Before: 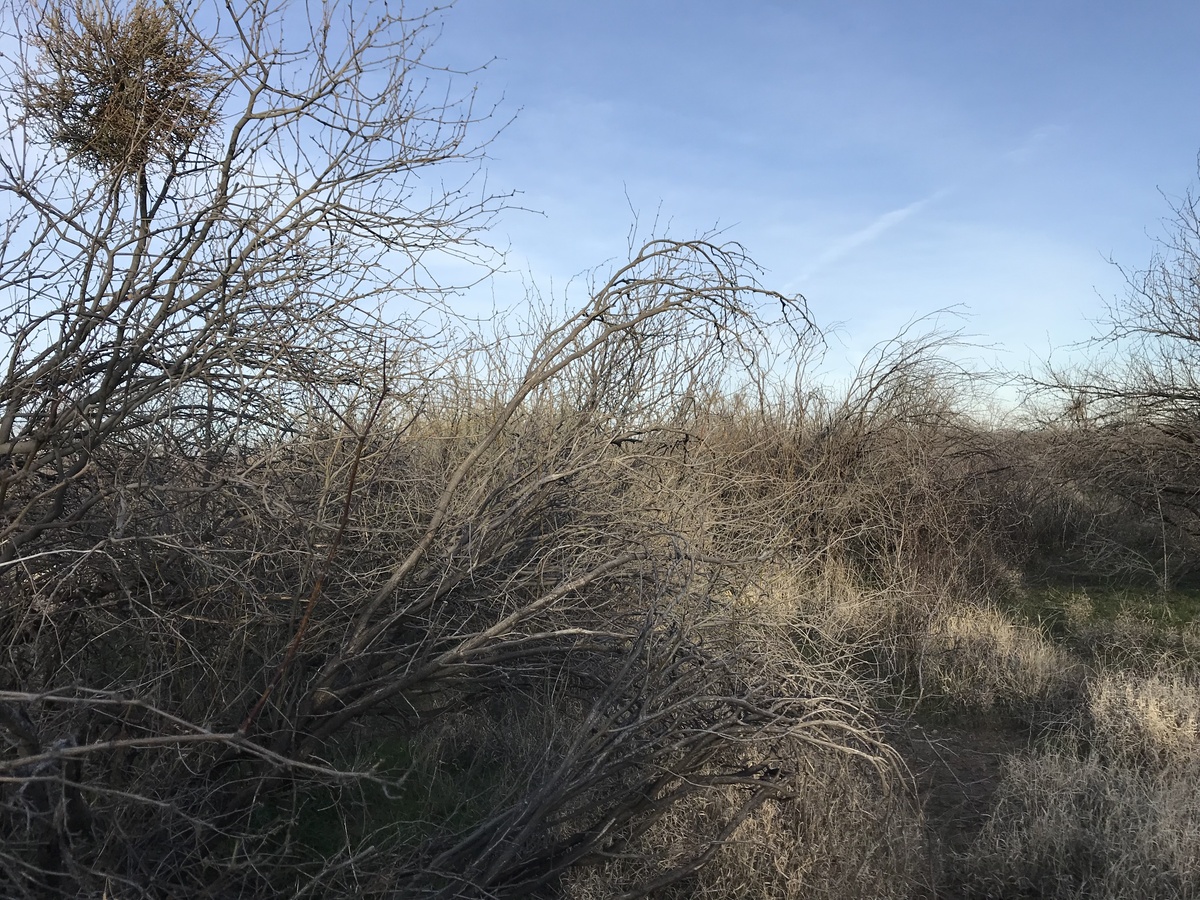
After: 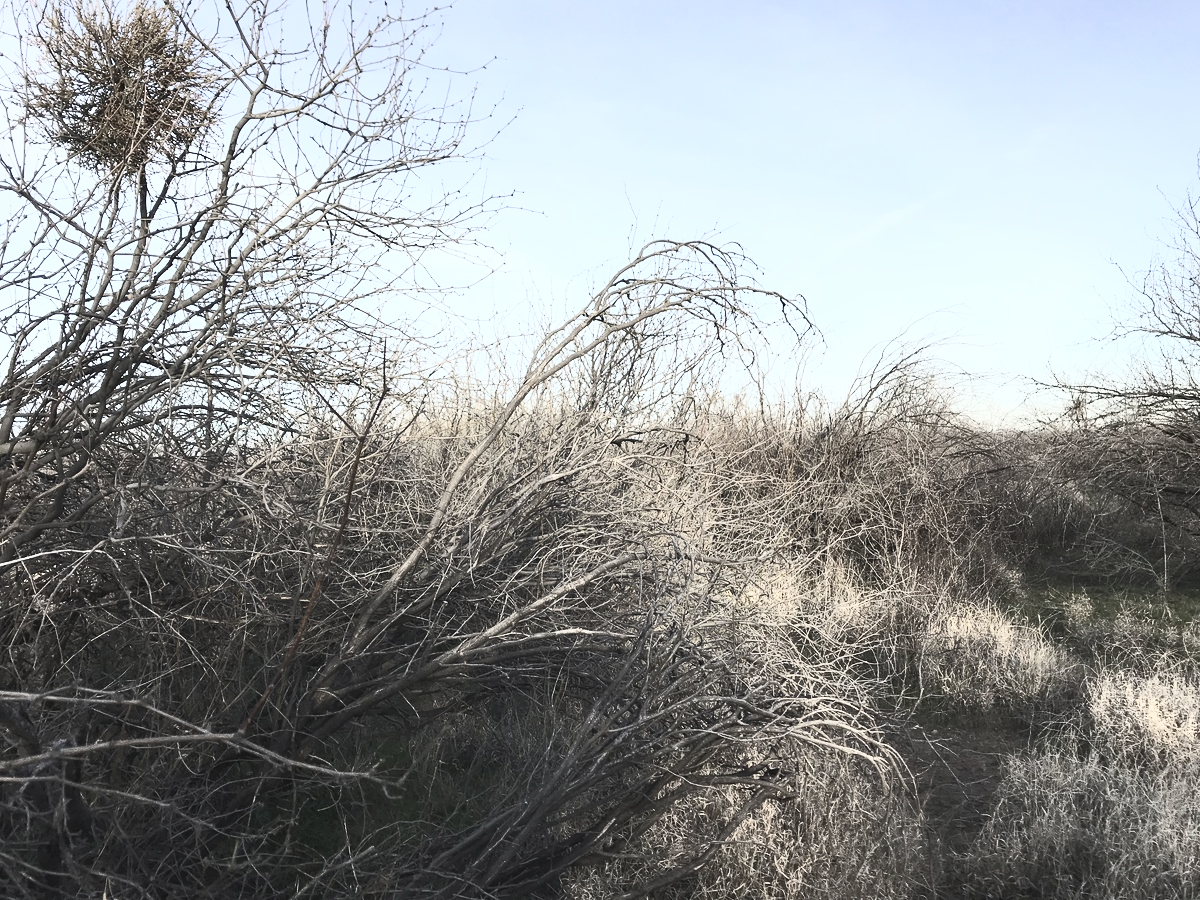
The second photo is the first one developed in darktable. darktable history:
contrast brightness saturation: contrast 0.553, brightness 0.571, saturation -0.339
